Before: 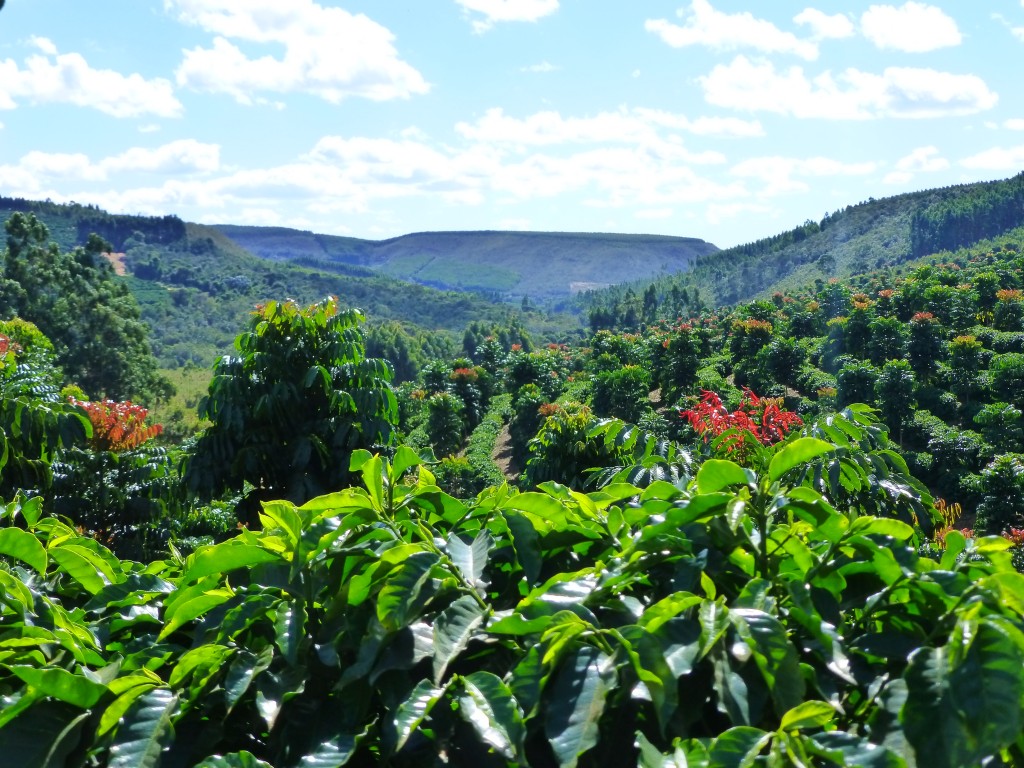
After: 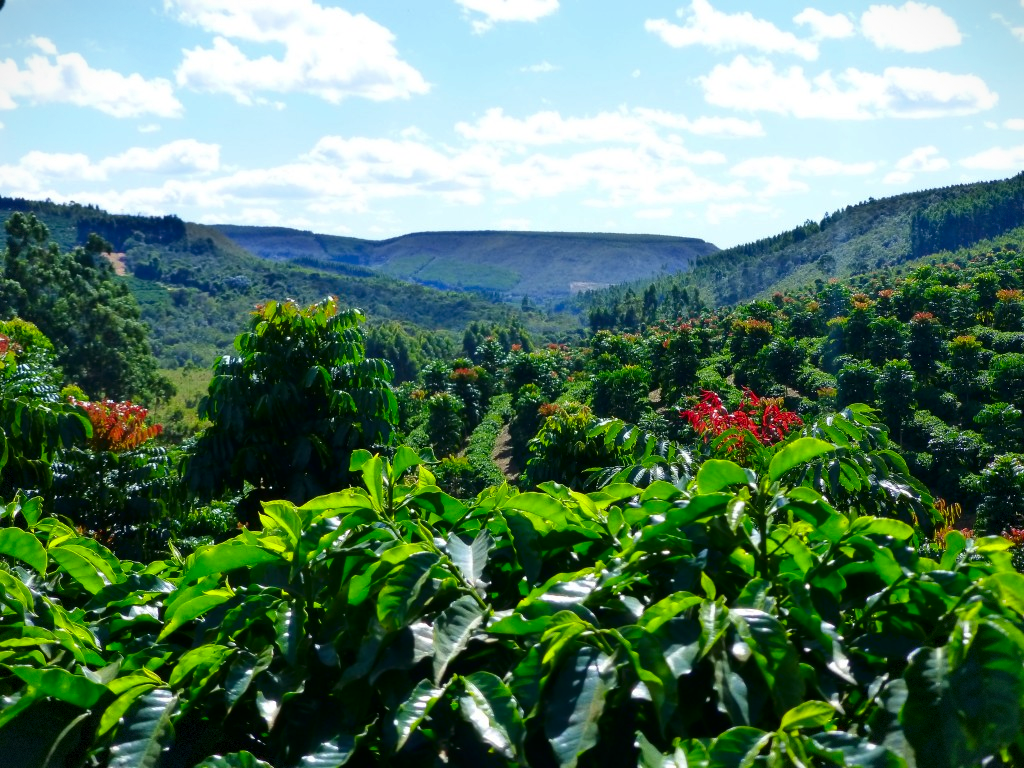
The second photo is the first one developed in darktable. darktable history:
vignetting: fall-off start 100%, fall-off radius 71%, brightness -0.434, saturation -0.2, width/height ratio 1.178, dithering 8-bit output, unbound false
contrast brightness saturation: contrast 0.07, brightness -0.14, saturation 0.11
